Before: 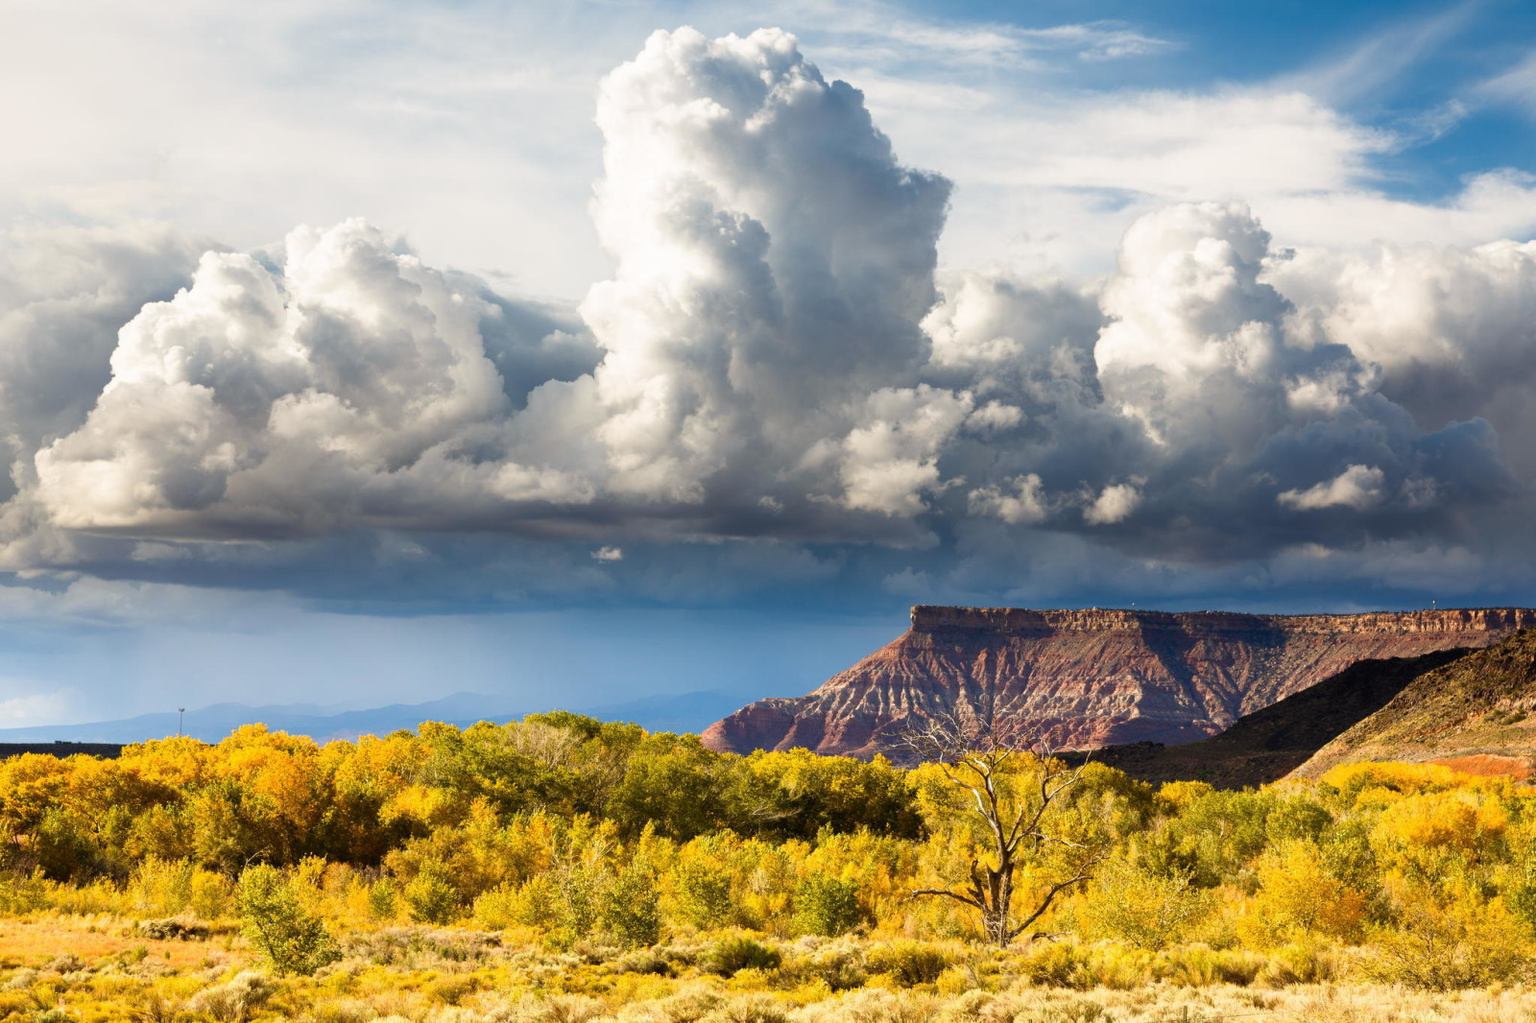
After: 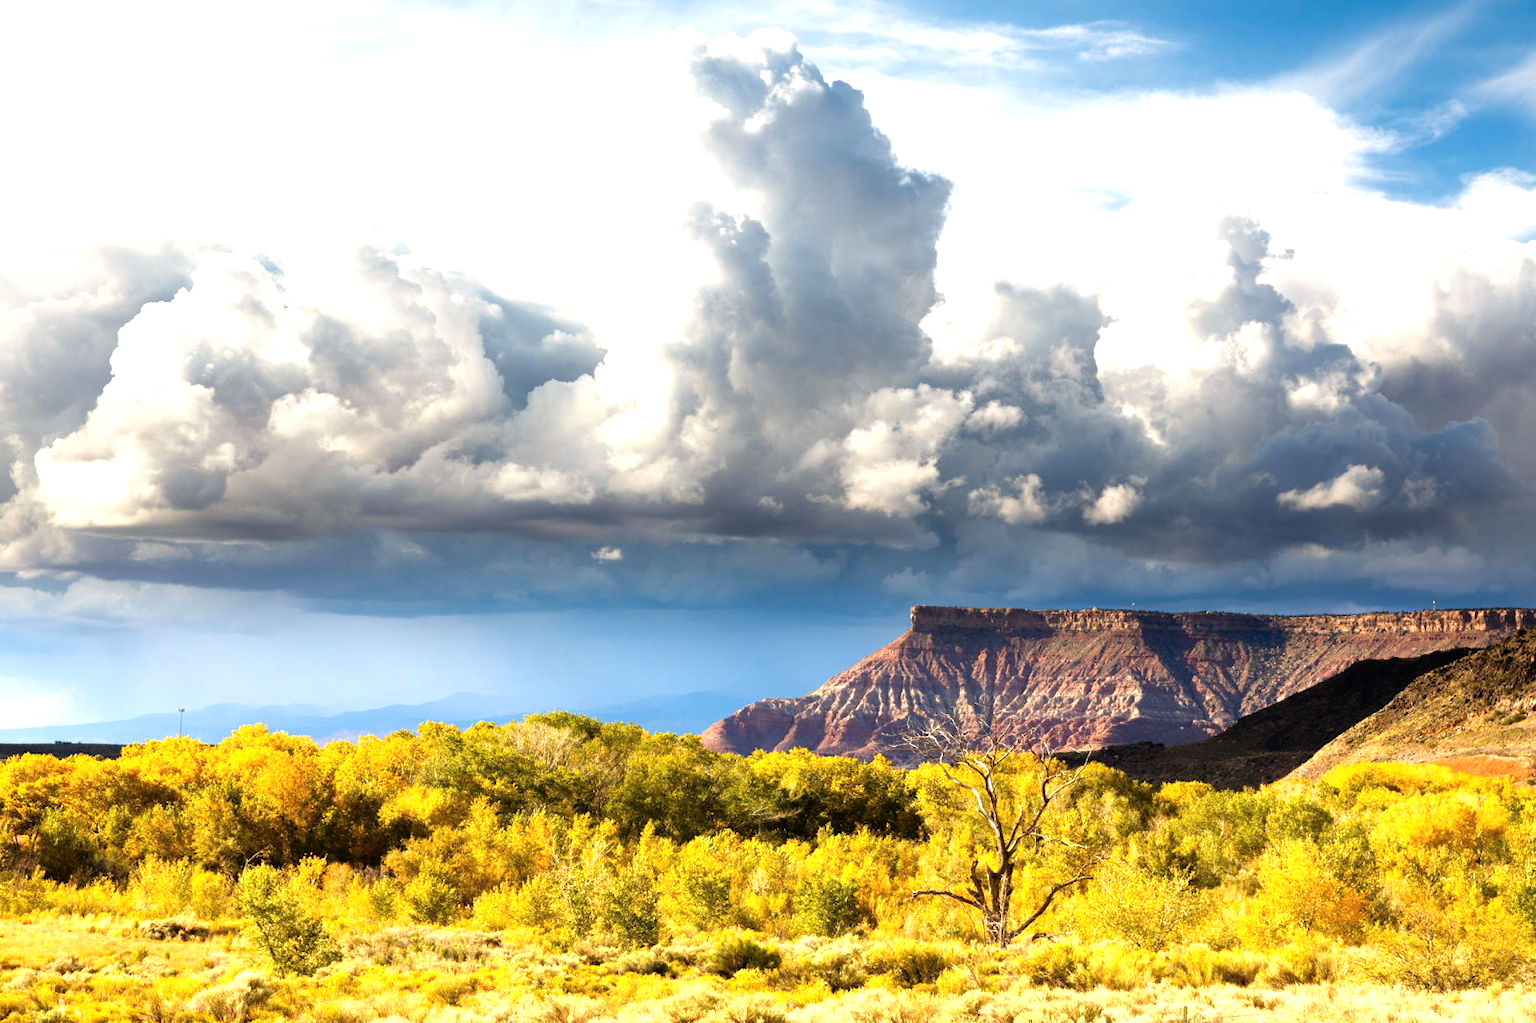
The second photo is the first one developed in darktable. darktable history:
tone equalizer: -8 EV -0.737 EV, -7 EV -0.669 EV, -6 EV -0.639 EV, -5 EV -0.398 EV, -3 EV 0.373 EV, -2 EV 0.6 EV, -1 EV 0.689 EV, +0 EV 0.737 EV
